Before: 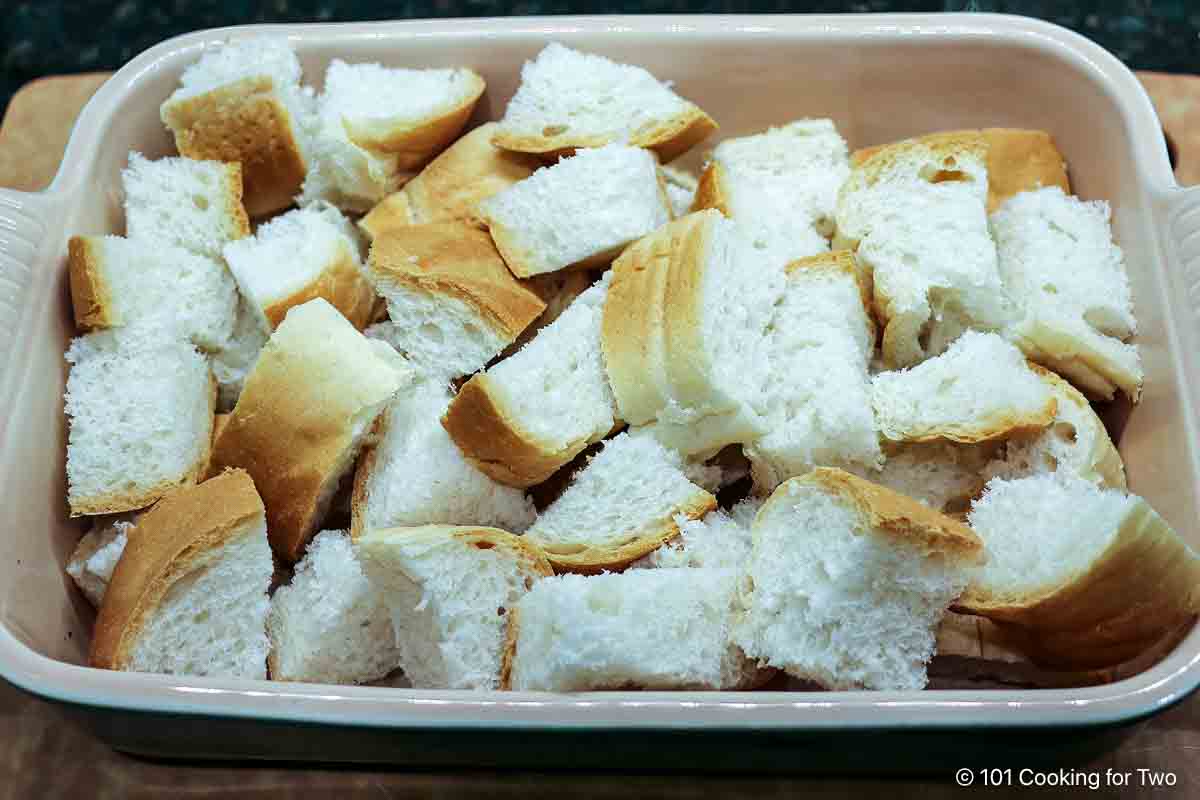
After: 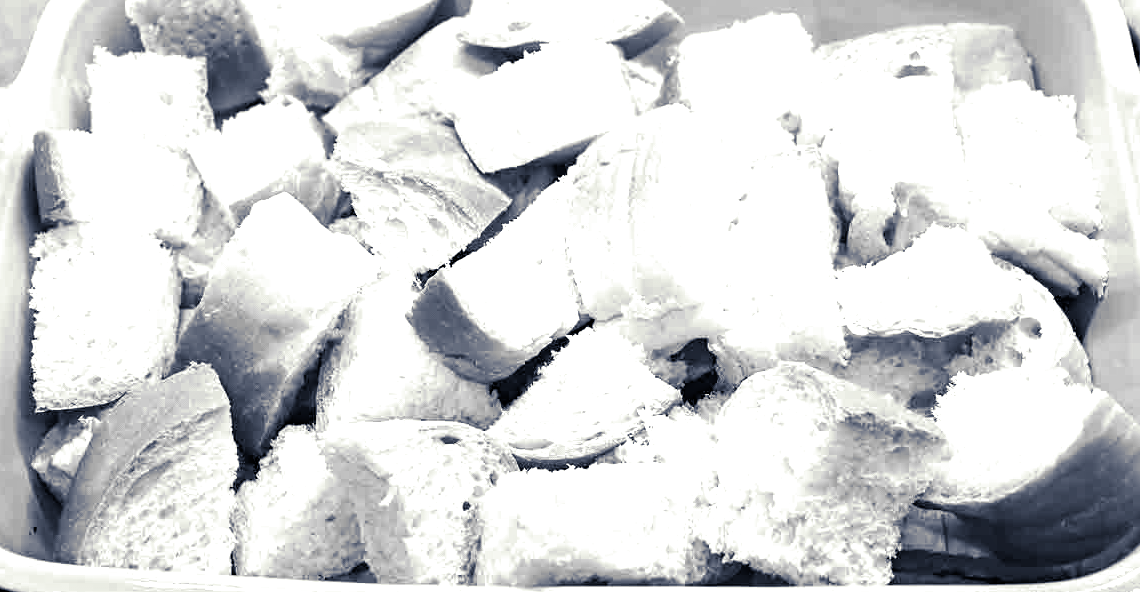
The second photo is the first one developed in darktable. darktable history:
monochrome: on, module defaults
exposure: black level correction 0, exposure 1.2 EV, compensate exposure bias true, compensate highlight preservation false
haze removal: compatibility mode true, adaptive false
color calibration: x 0.355, y 0.367, temperature 4700.38 K
crop and rotate: left 2.991%, top 13.302%, right 1.981%, bottom 12.636%
split-toning: shadows › hue 230.4°
